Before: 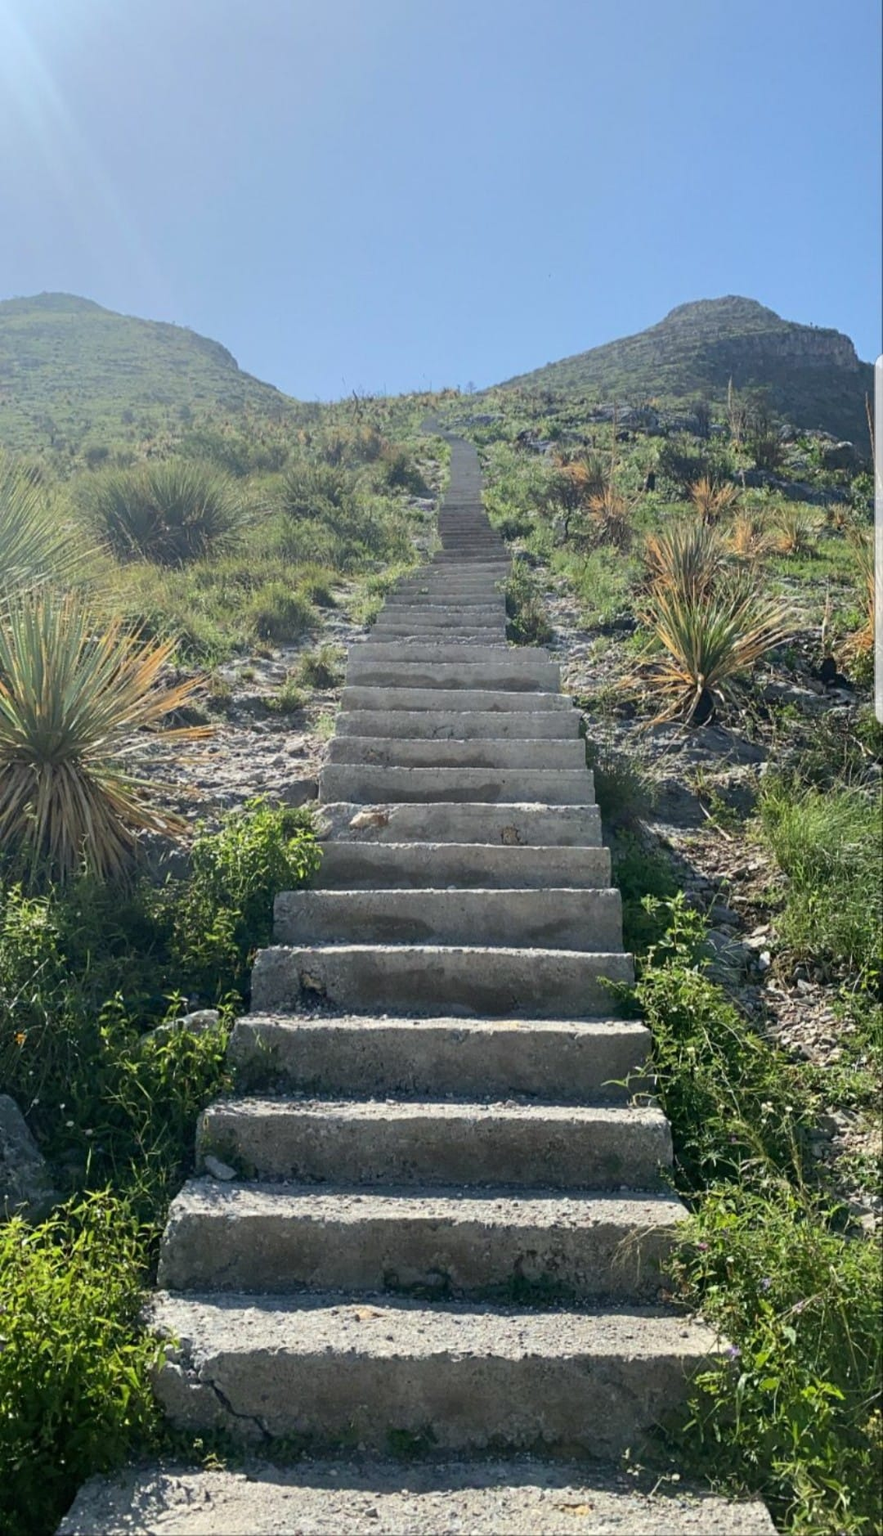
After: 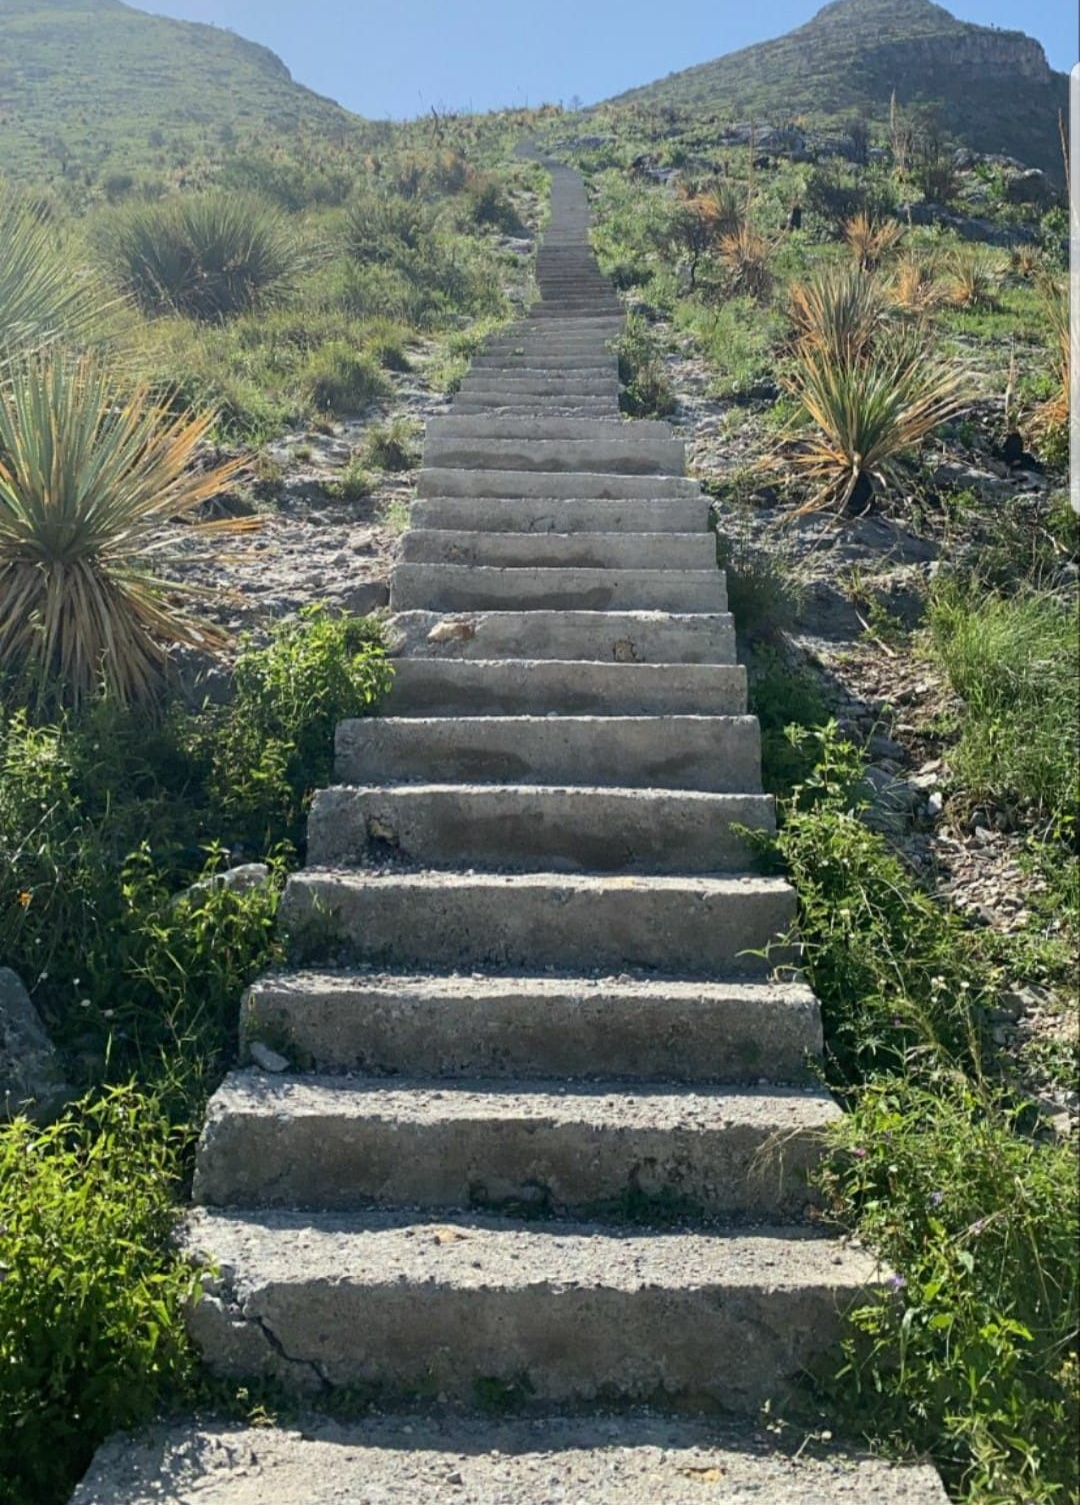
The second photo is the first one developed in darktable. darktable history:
crop and rotate: top 19.856%
